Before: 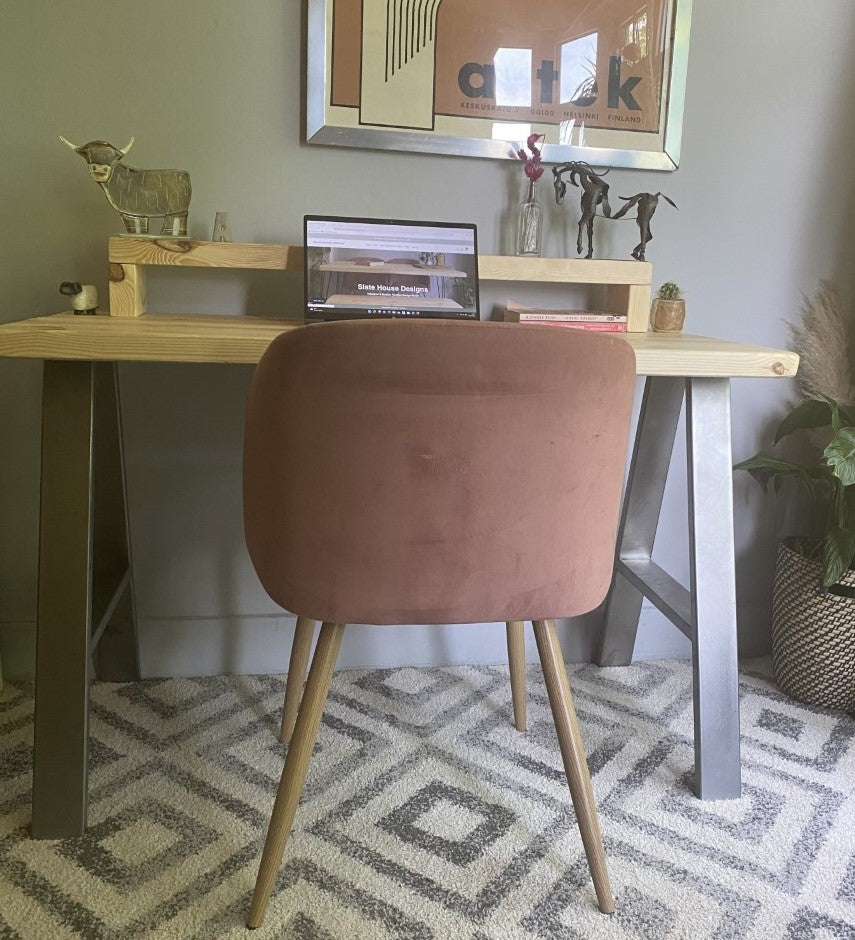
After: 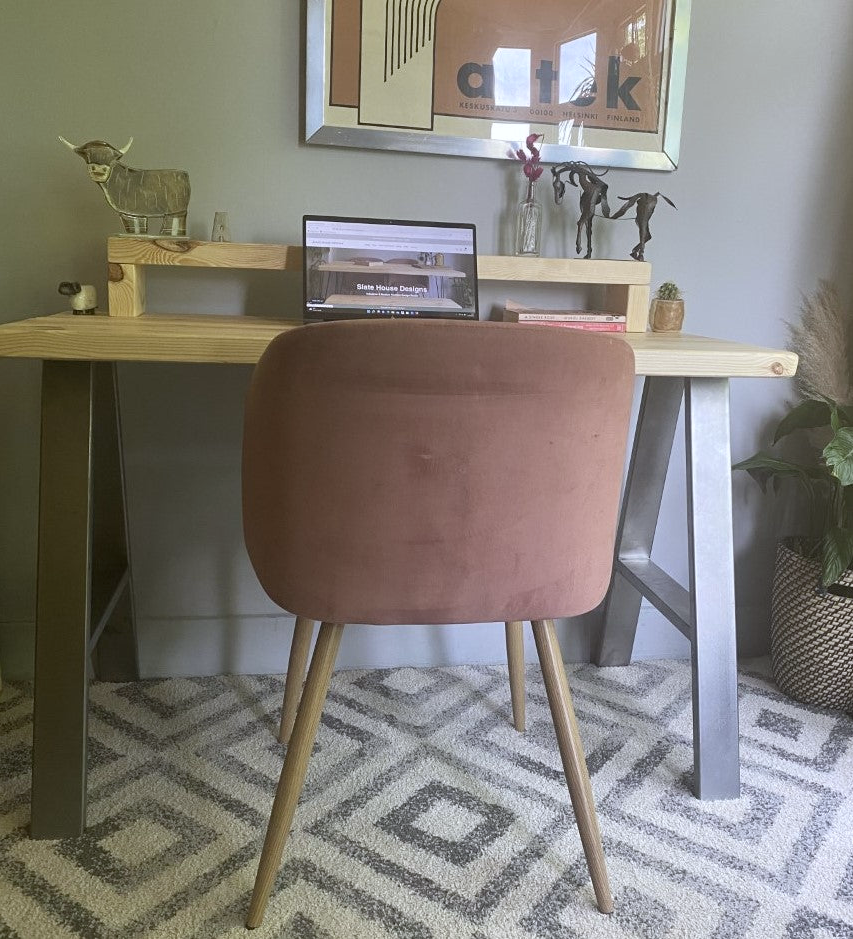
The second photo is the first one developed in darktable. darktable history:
crop and rotate: left 0.126%
white balance: red 0.98, blue 1.034
